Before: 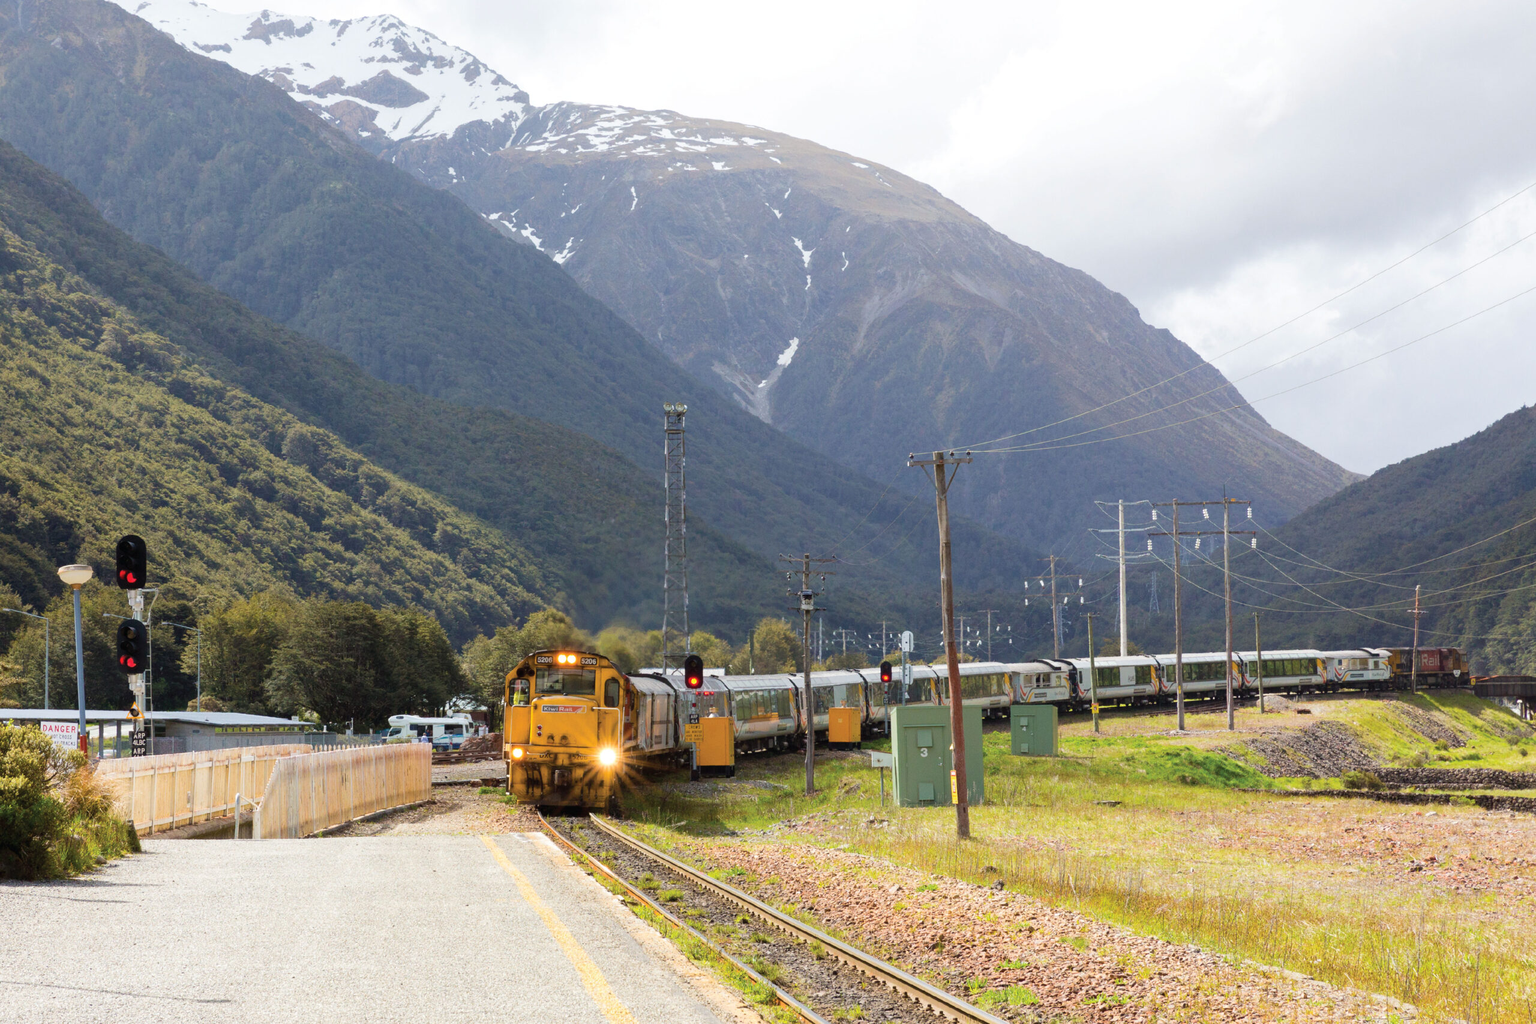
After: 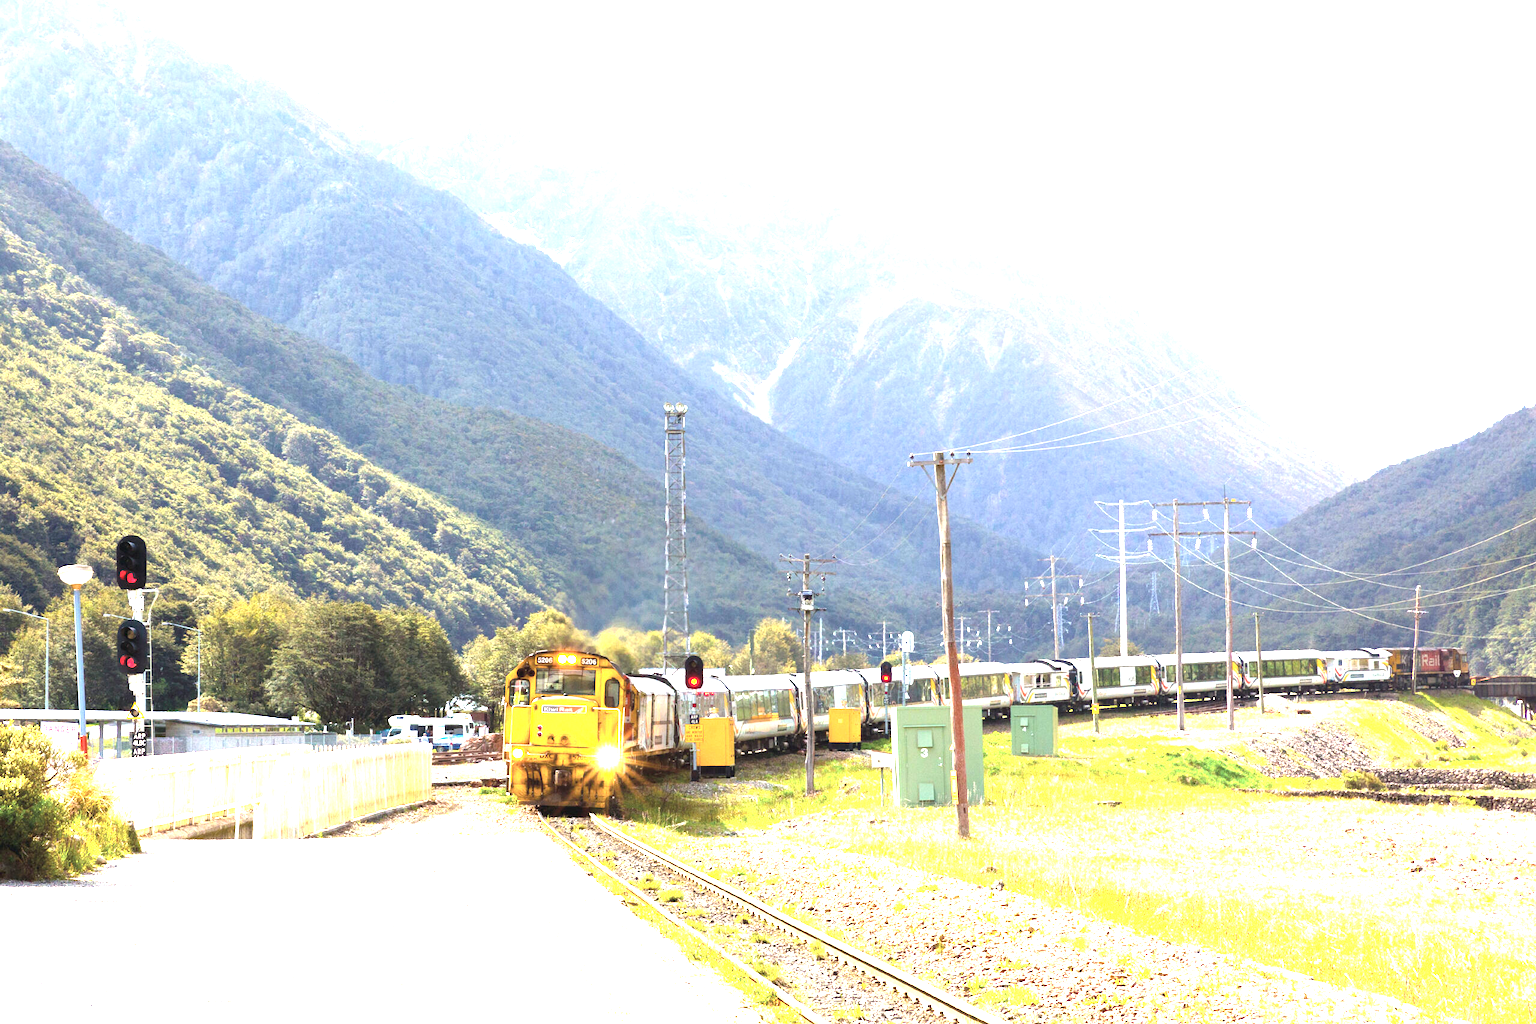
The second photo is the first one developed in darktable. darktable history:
exposure: black level correction 0, exposure 1.968 EV, compensate exposure bias true, compensate highlight preservation false
